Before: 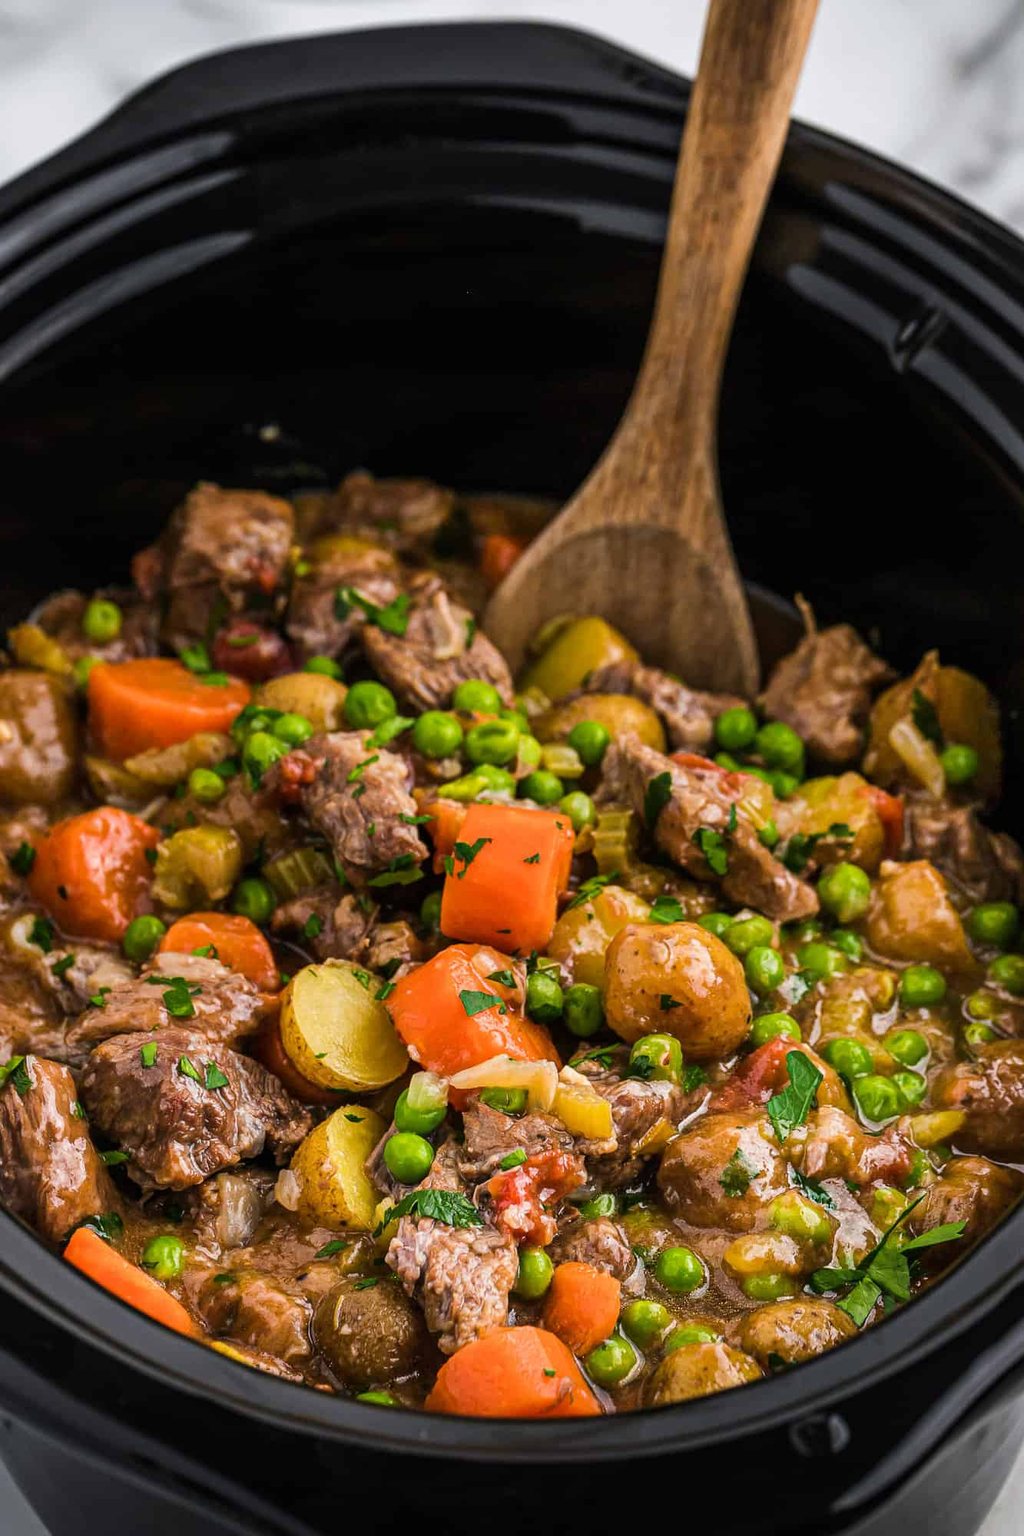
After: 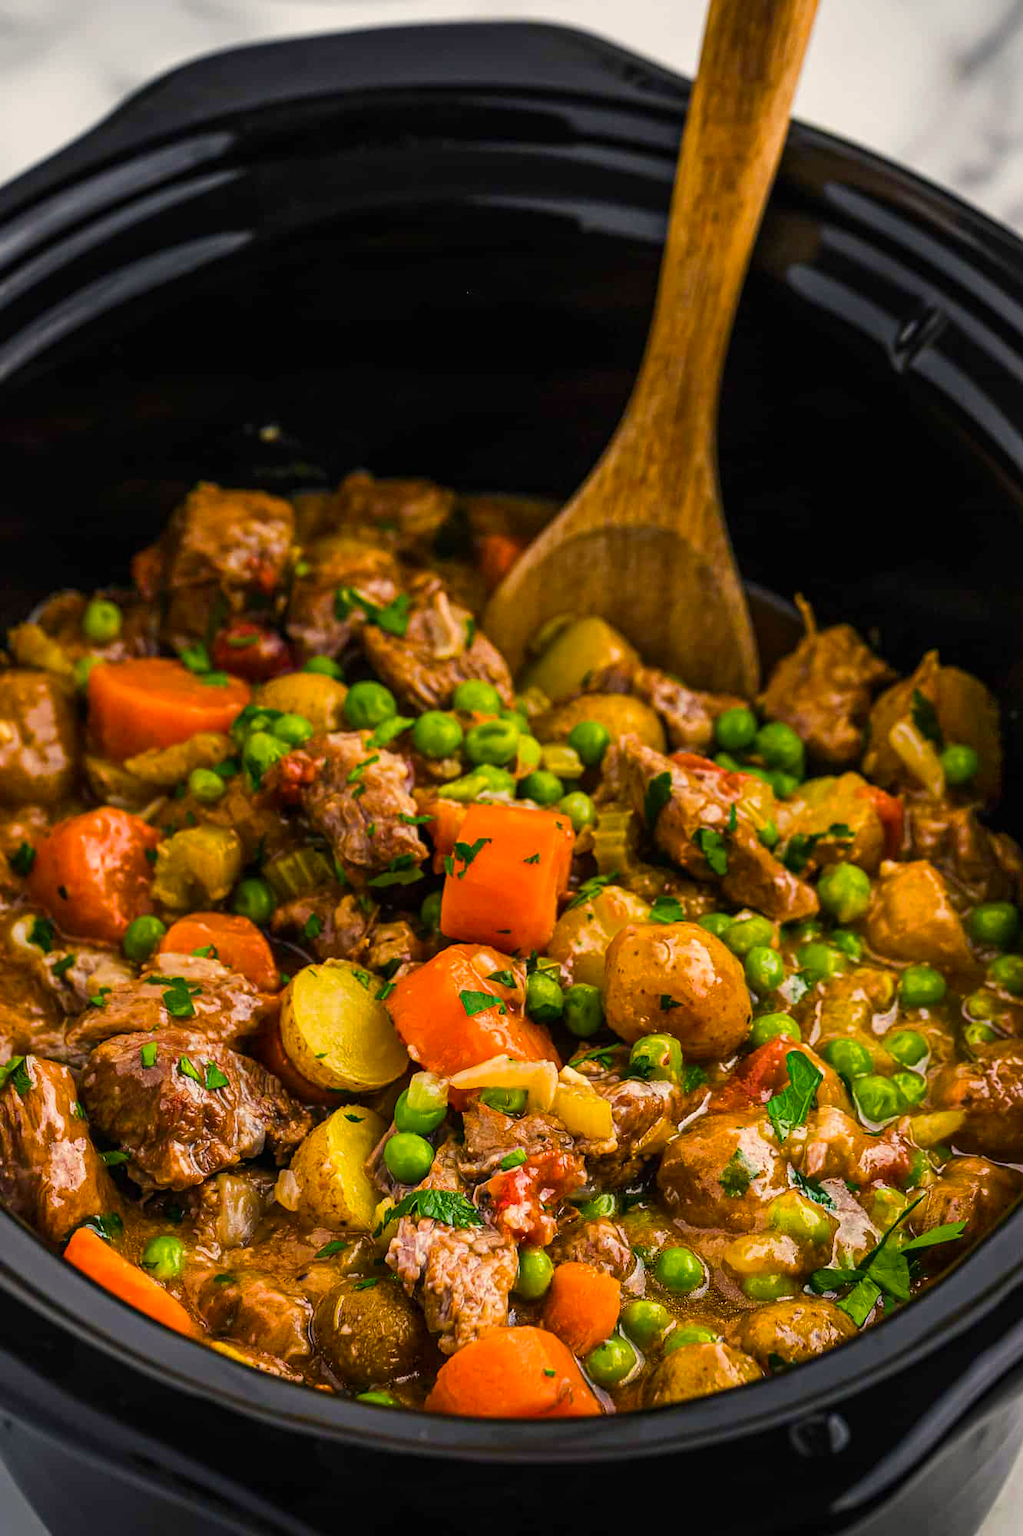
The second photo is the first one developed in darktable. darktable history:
color balance rgb: highlights gain › chroma 3.095%, highlights gain › hue 77.06°, perceptual saturation grading › global saturation 28.525%, perceptual saturation grading › mid-tones 12.026%, perceptual saturation grading › shadows 10.787%, global vibrance 20%
